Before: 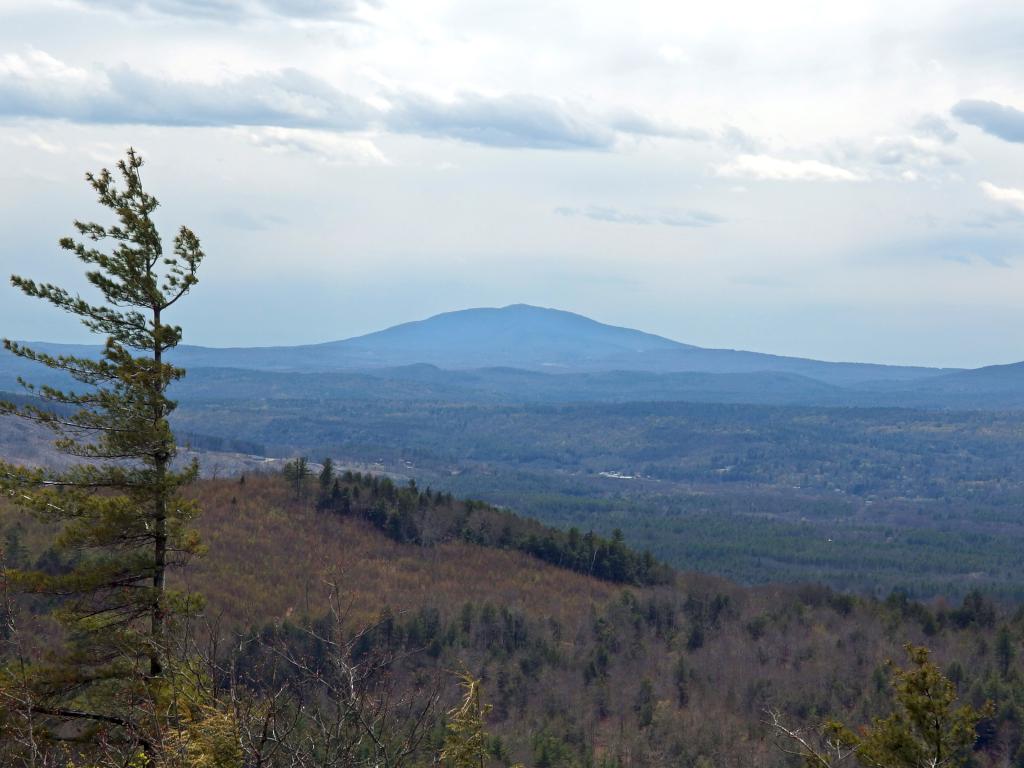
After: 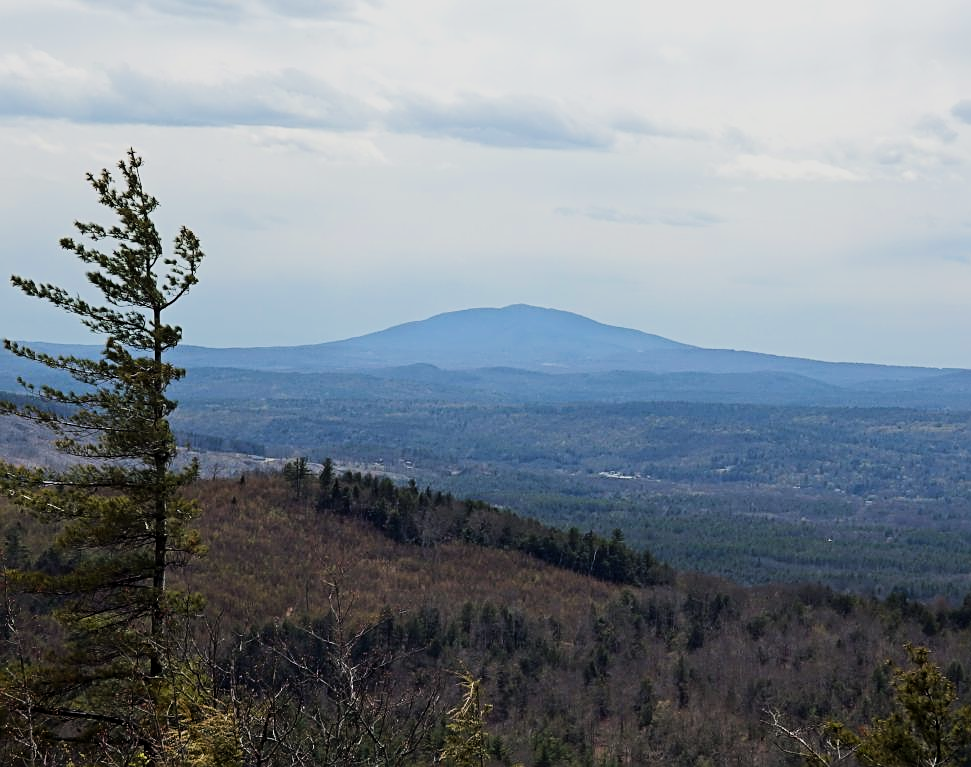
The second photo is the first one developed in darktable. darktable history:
filmic rgb: black relative exposure -7.5 EV, white relative exposure 5 EV, hardness 3.31, contrast 1.3, contrast in shadows safe
crop and rotate: right 5.167%
sharpen: on, module defaults
